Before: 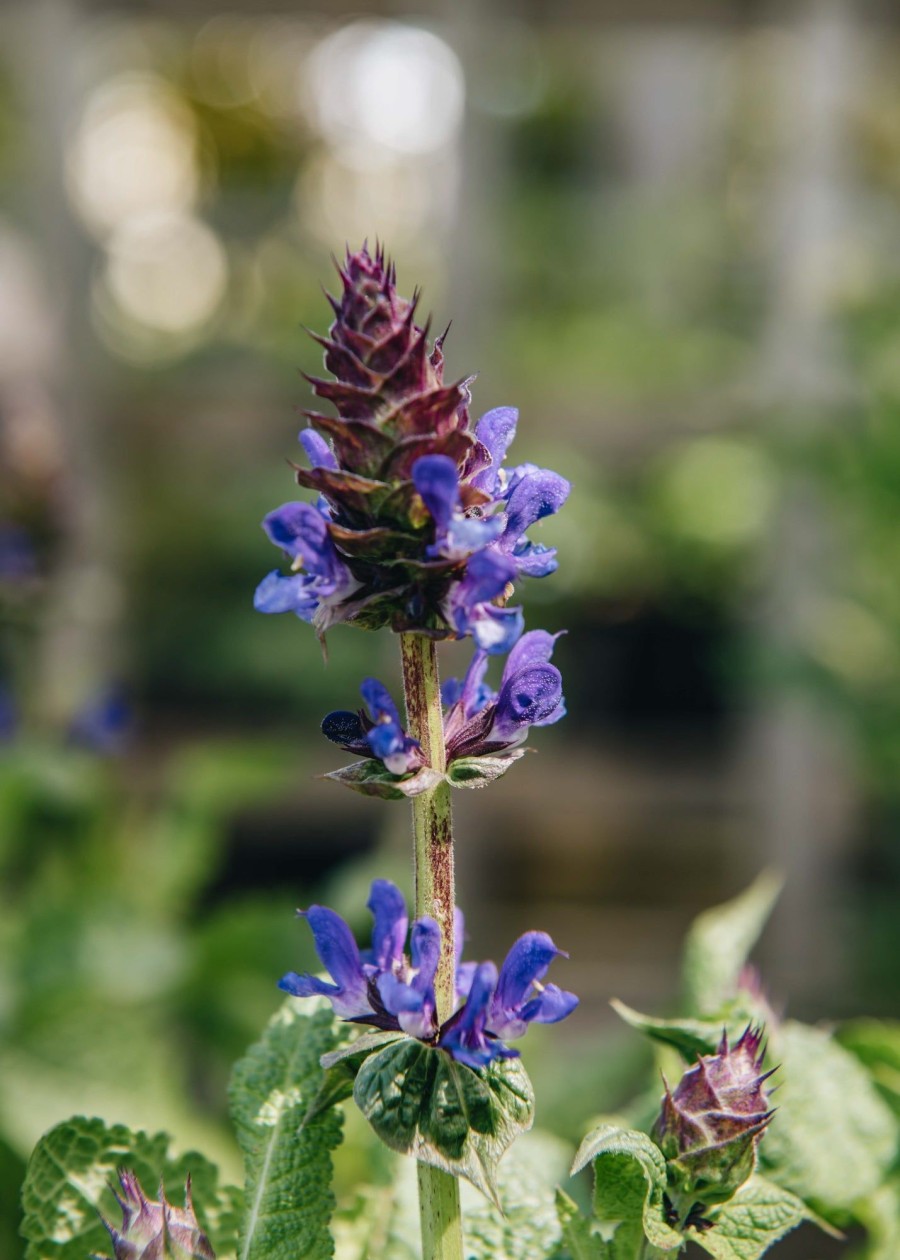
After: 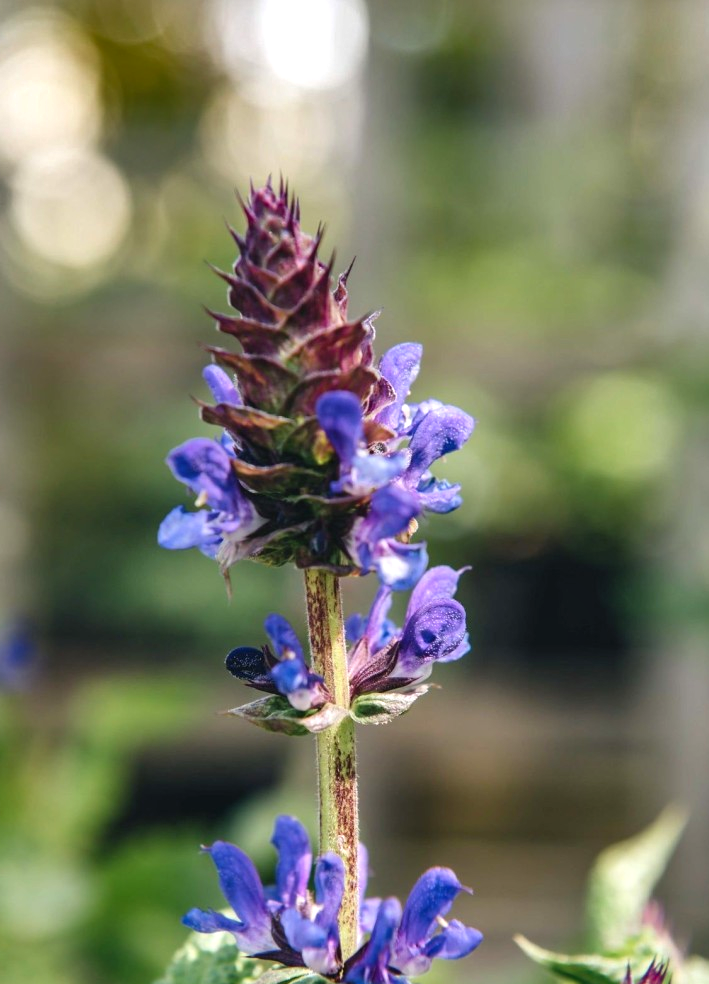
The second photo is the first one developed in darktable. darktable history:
shadows and highlights: shadows 75, highlights -60.85, soften with gaussian
crop and rotate: left 10.77%, top 5.1%, right 10.41%, bottom 16.76%
exposure: black level correction 0, exposure 0.5 EV, compensate exposure bias true, compensate highlight preservation false
